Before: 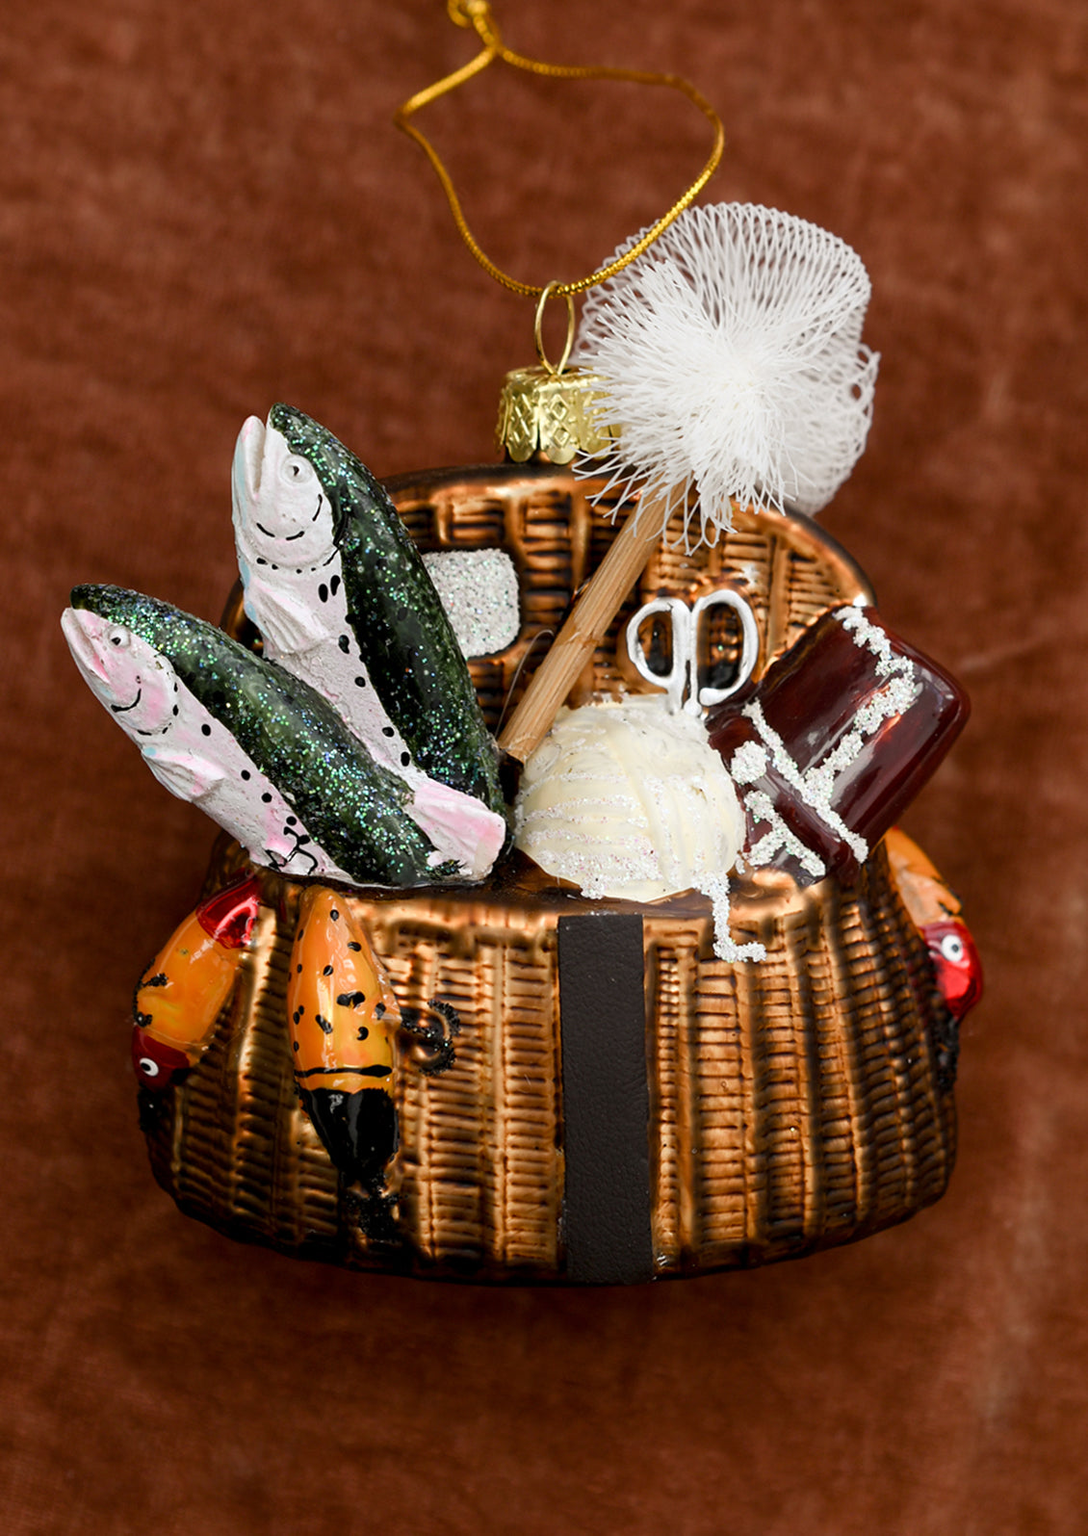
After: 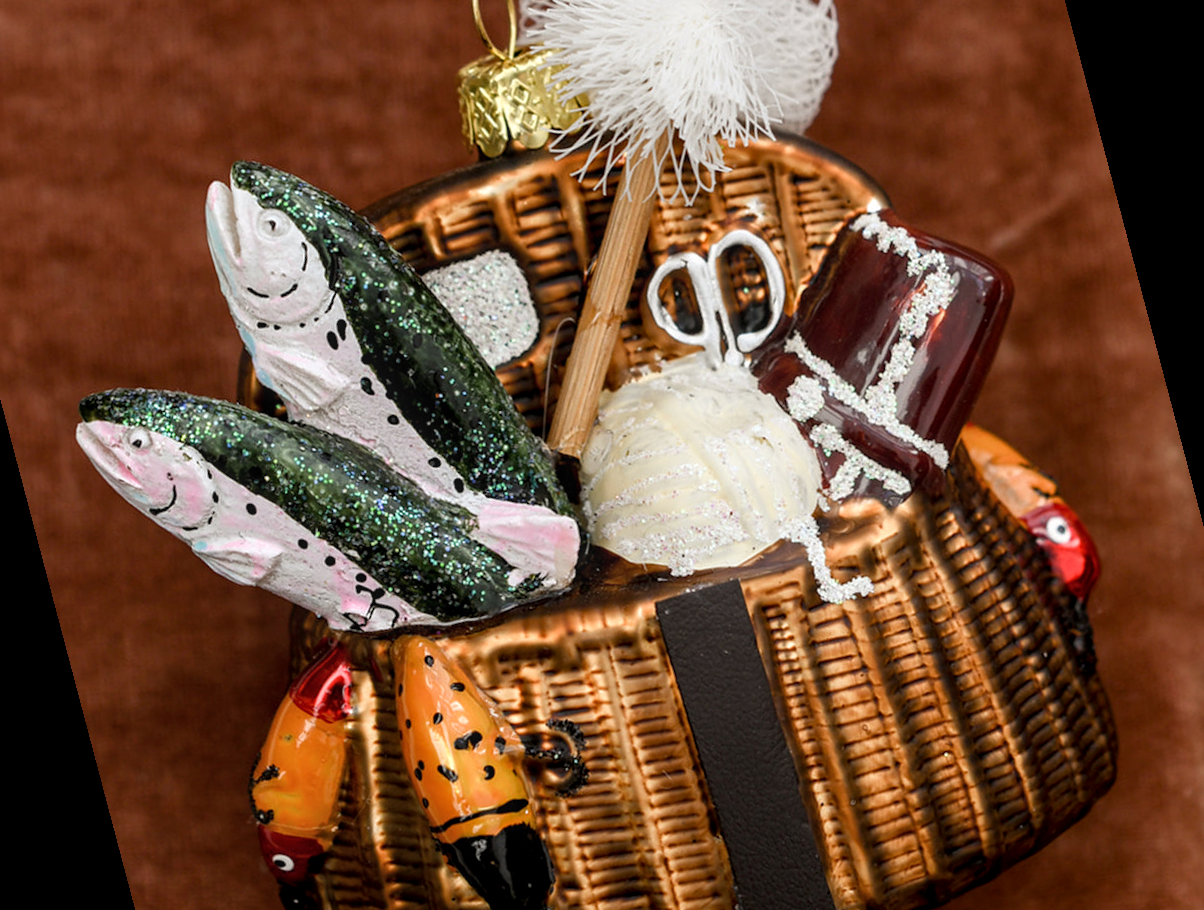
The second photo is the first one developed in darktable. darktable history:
local contrast: on, module defaults
rotate and perspective: rotation -14.8°, crop left 0.1, crop right 0.903, crop top 0.25, crop bottom 0.748
